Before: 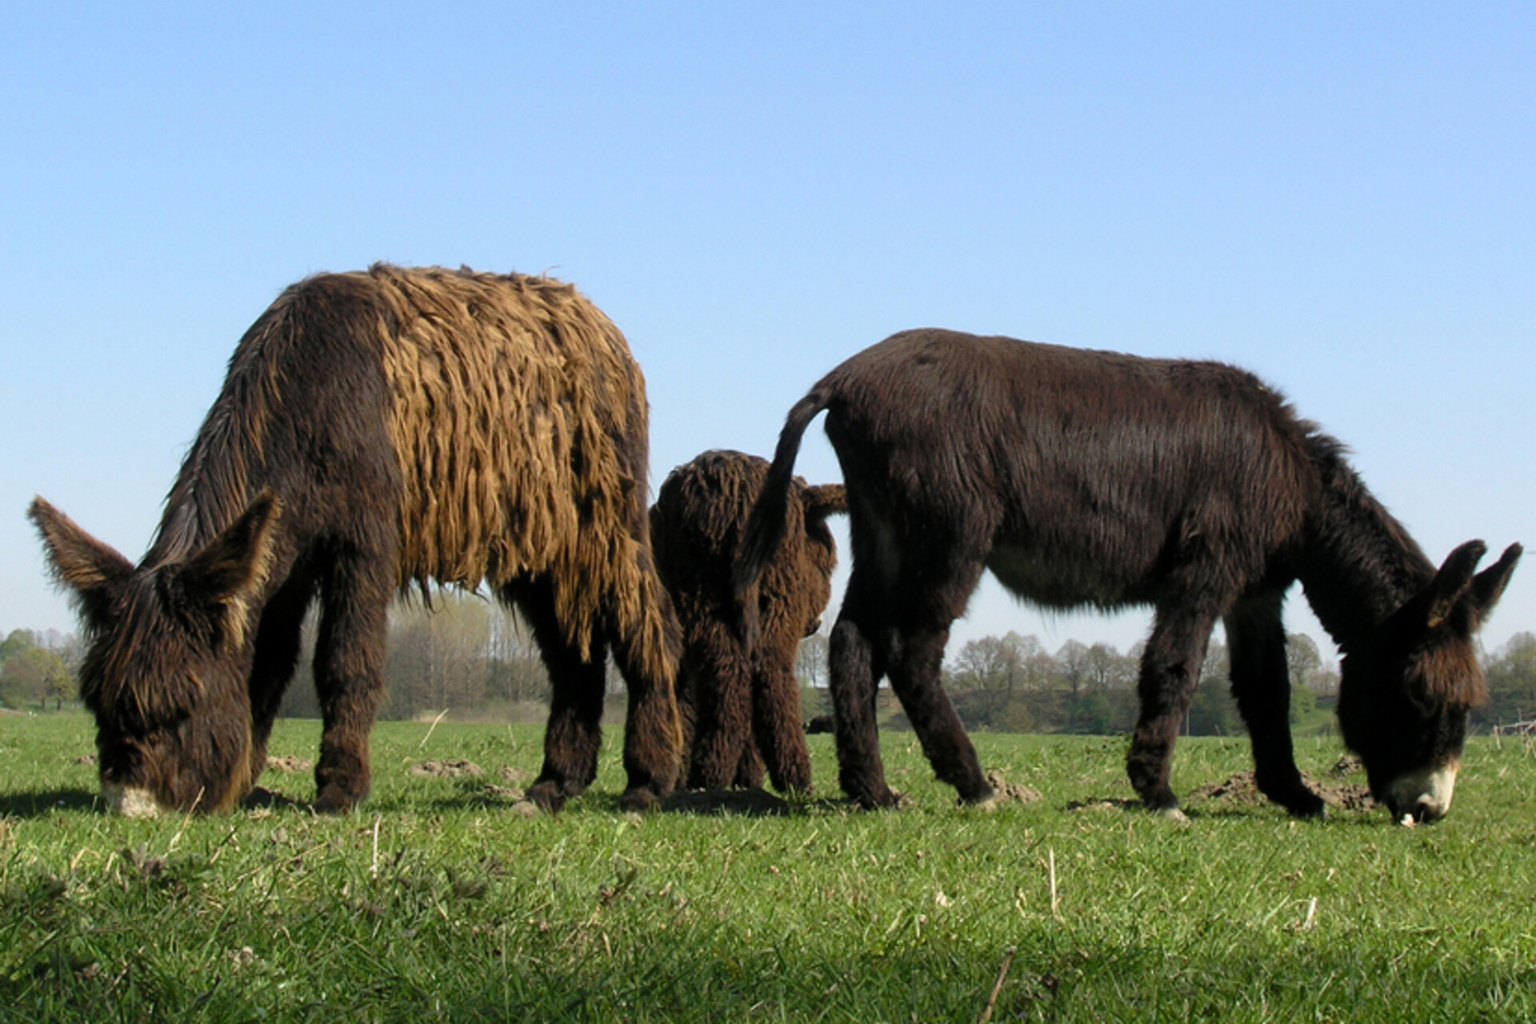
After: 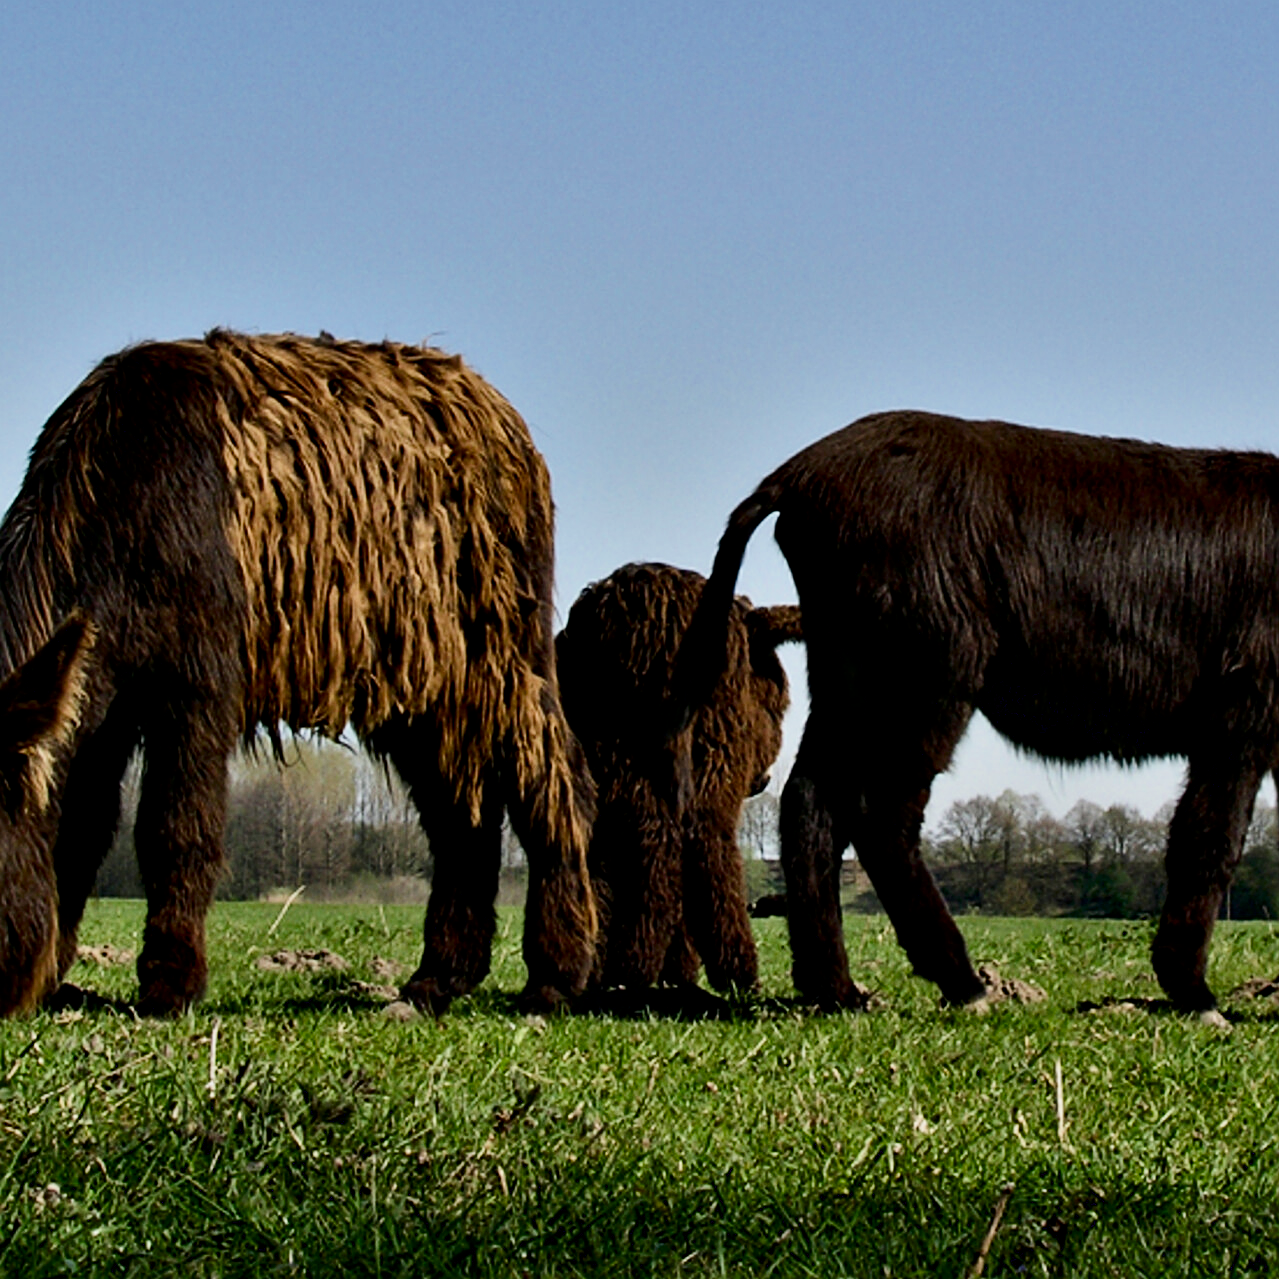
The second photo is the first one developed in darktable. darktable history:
sharpen: on, module defaults
crop and rotate: left 13.349%, right 20.019%
local contrast: mode bilateral grid, contrast 9, coarseness 25, detail 115%, midtone range 0.2
contrast brightness saturation: contrast 0.126, brightness -0.226, saturation 0.14
contrast equalizer: y [[0.6 ×6], [0.55 ×6], [0 ×6], [0 ×6], [0 ×6]]
filmic rgb: black relative exposure -7.65 EV, white relative exposure 4.56 EV, threshold 2.99 EV, hardness 3.61, enable highlight reconstruction true
